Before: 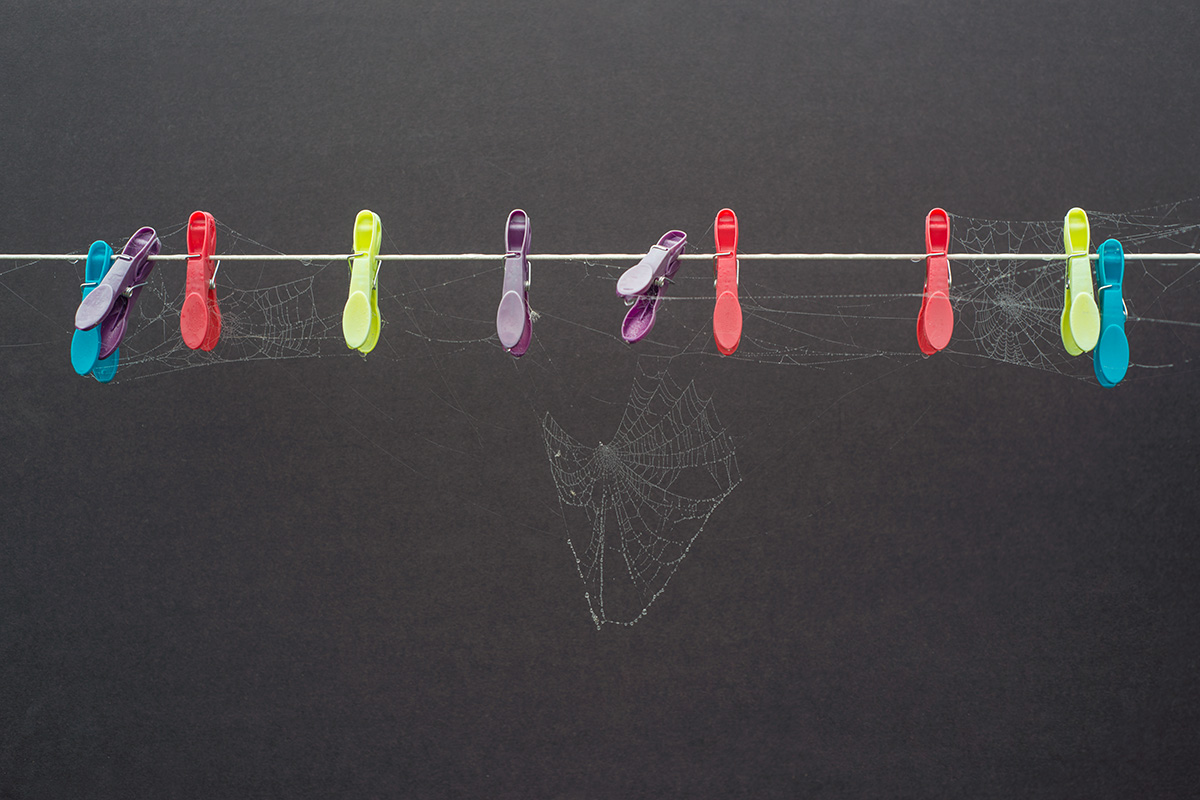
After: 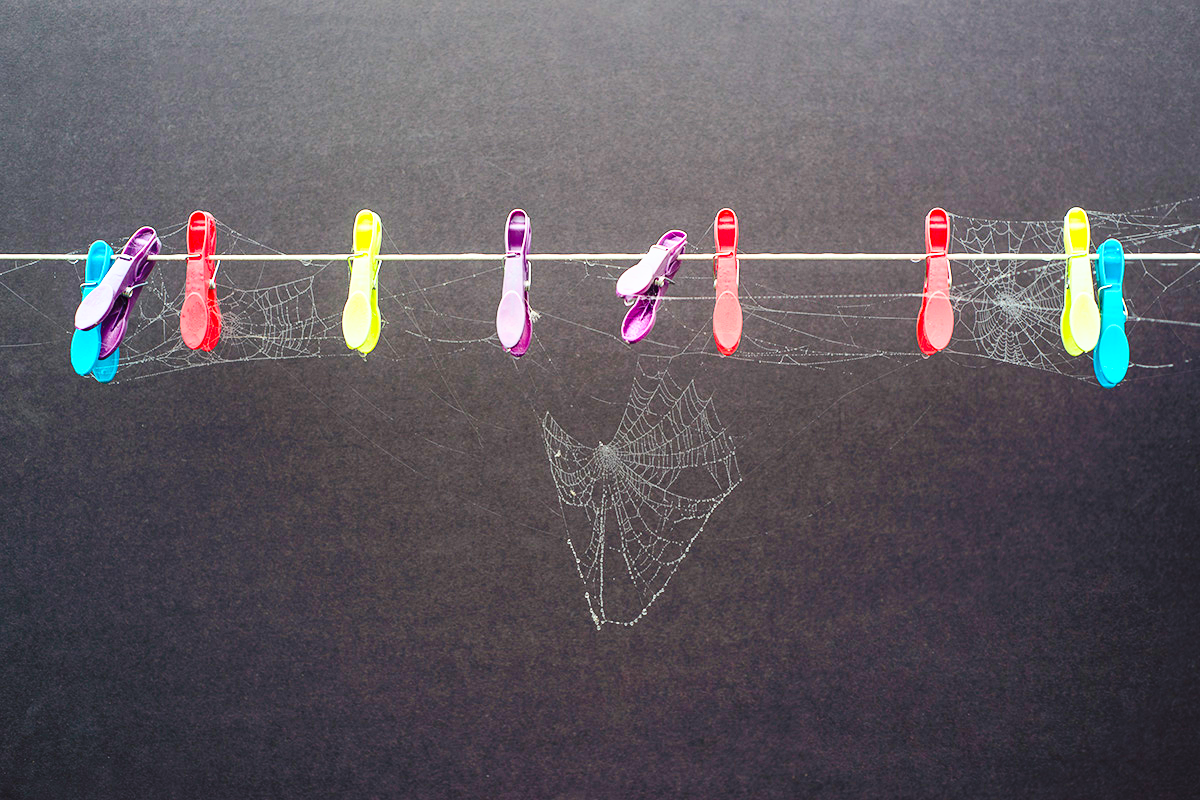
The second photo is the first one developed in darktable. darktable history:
contrast brightness saturation: contrast 0.228, brightness 0.105, saturation 0.288
base curve: curves: ch0 [(0, 0) (0.028, 0.03) (0.105, 0.232) (0.387, 0.748) (0.754, 0.968) (1, 1)], preserve colors none
